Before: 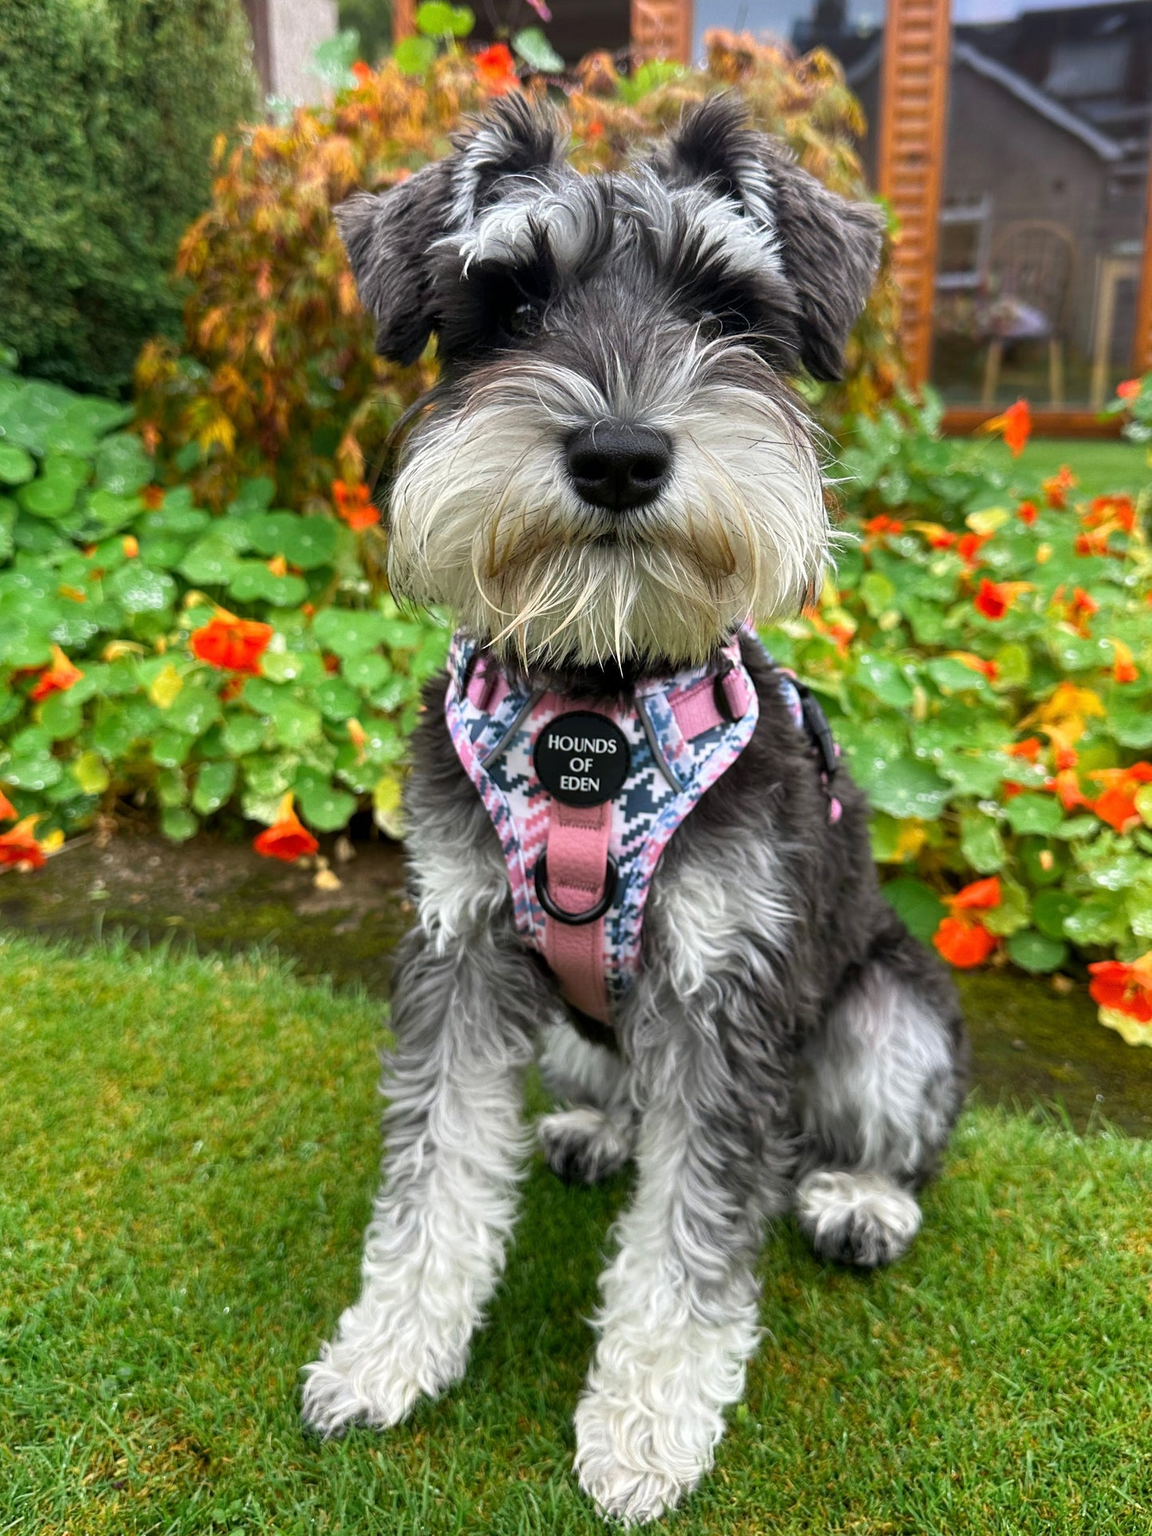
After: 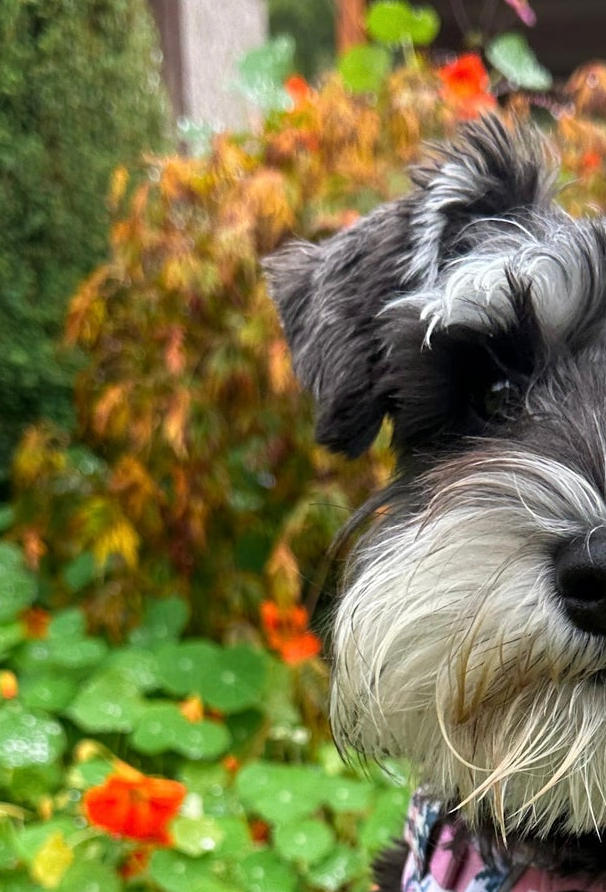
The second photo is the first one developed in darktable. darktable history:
rgb levels: preserve colors max RGB
crop and rotate: left 10.817%, top 0.062%, right 47.194%, bottom 53.626%
